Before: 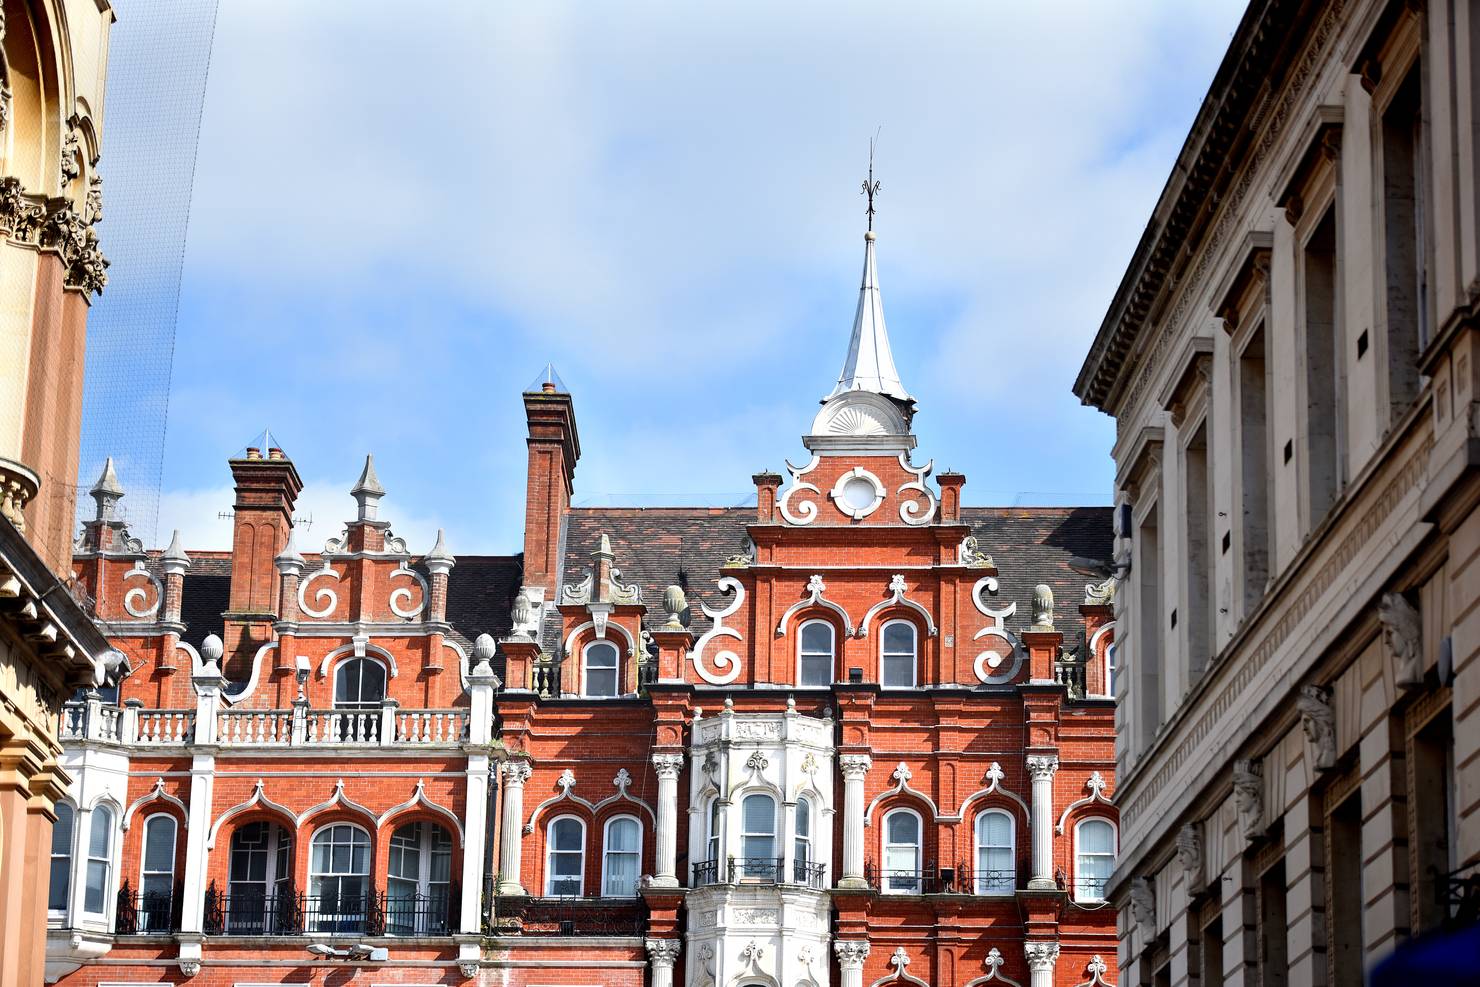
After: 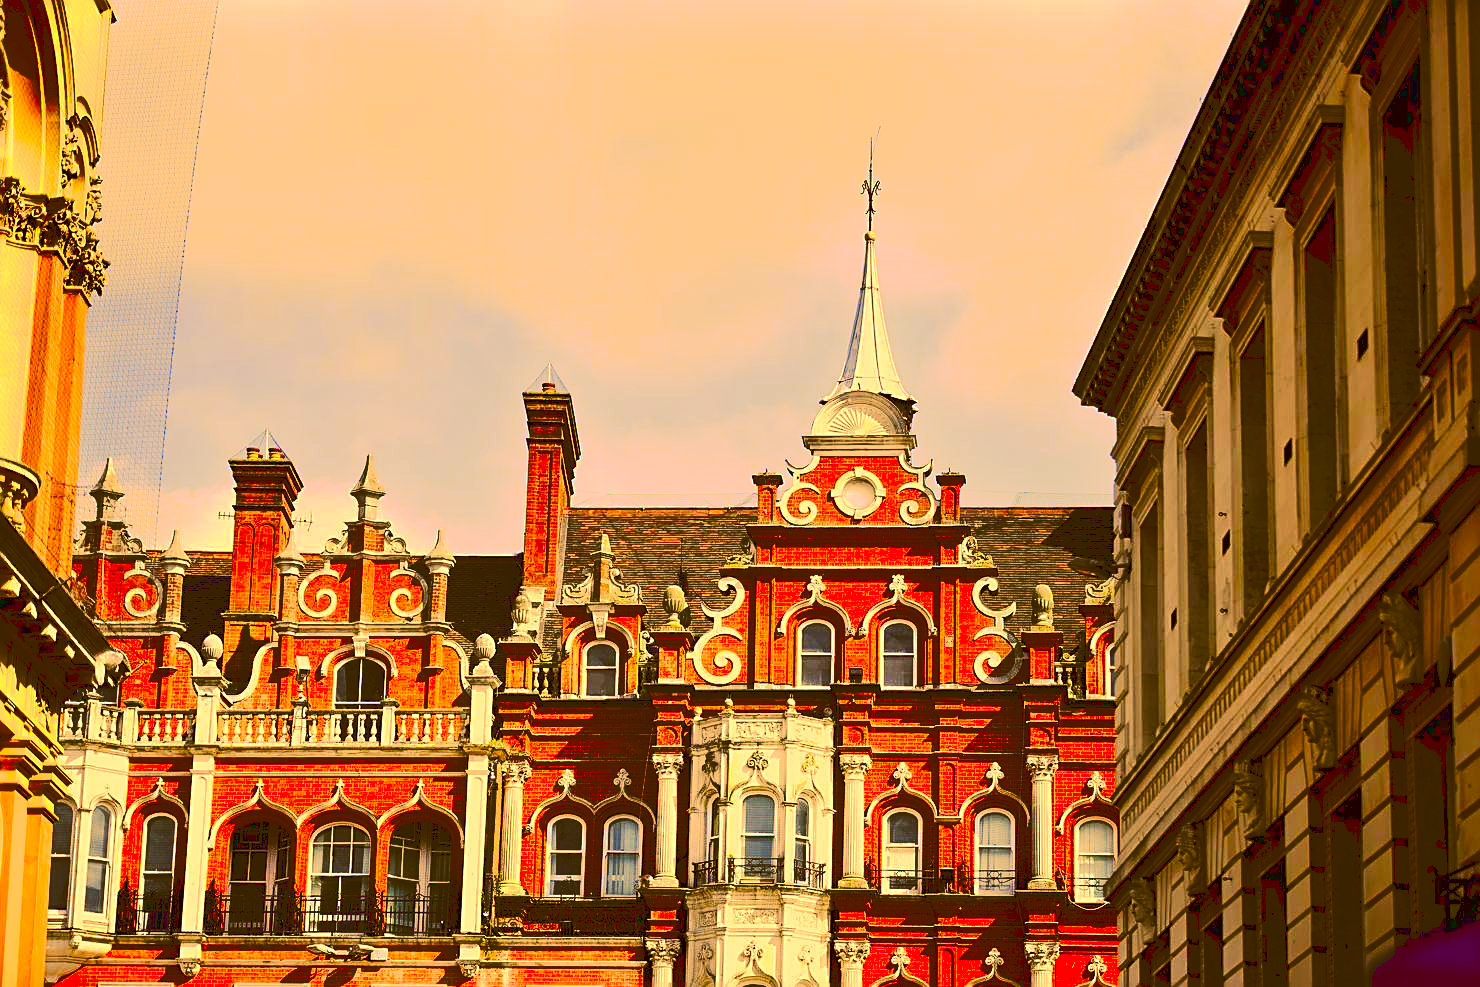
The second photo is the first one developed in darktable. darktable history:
shadows and highlights: shadows 43.14, highlights 8.34, highlights color adjustment 31.84%
contrast brightness saturation: brightness -0.098
base curve: curves: ch0 [(0, 0) (0.073, 0.04) (0.157, 0.139) (0.492, 0.492) (0.758, 0.758) (1, 1)]
color correction: highlights a* 11.04, highlights b* 30.27, shadows a* 2.77, shadows b* 17.6, saturation 1.73
tone curve: curves: ch0 [(0, 0) (0.003, 0.108) (0.011, 0.113) (0.025, 0.113) (0.044, 0.121) (0.069, 0.132) (0.1, 0.145) (0.136, 0.158) (0.177, 0.182) (0.224, 0.215) (0.277, 0.27) (0.335, 0.341) (0.399, 0.424) (0.468, 0.528) (0.543, 0.622) (0.623, 0.721) (0.709, 0.79) (0.801, 0.846) (0.898, 0.871) (1, 1)], preserve colors none
sharpen: on, module defaults
